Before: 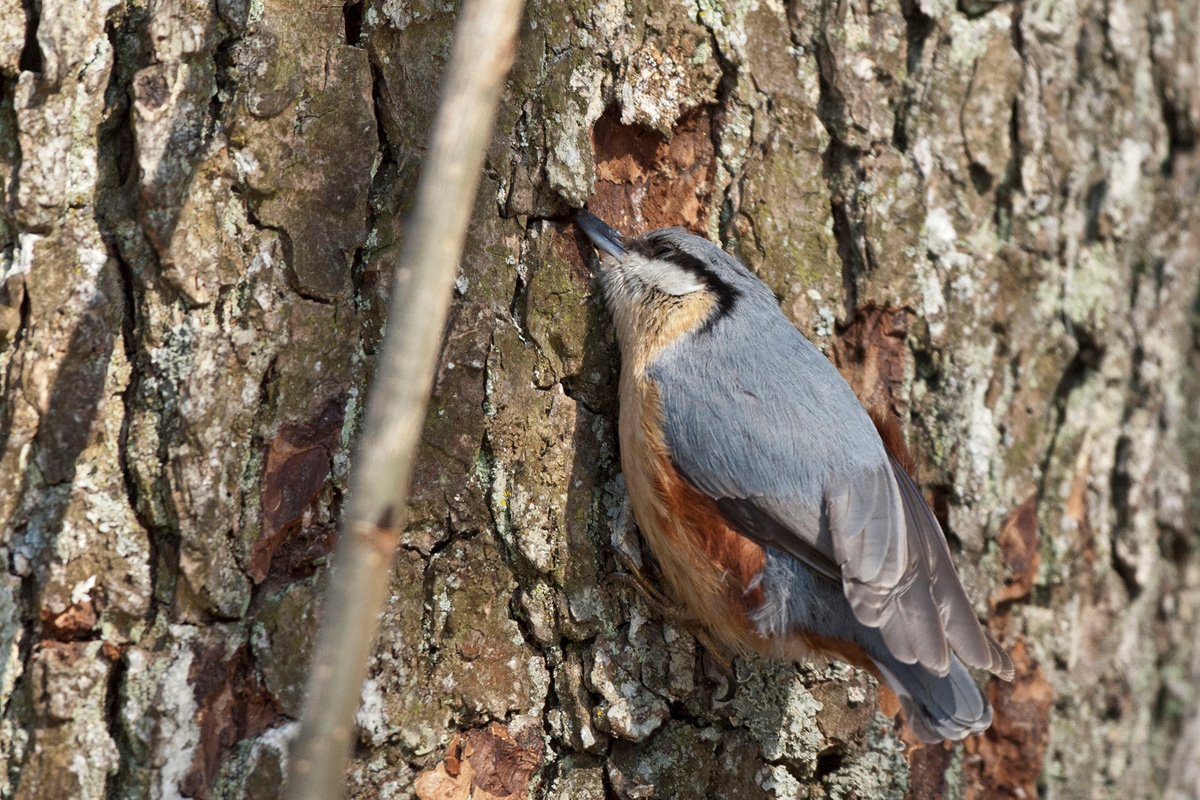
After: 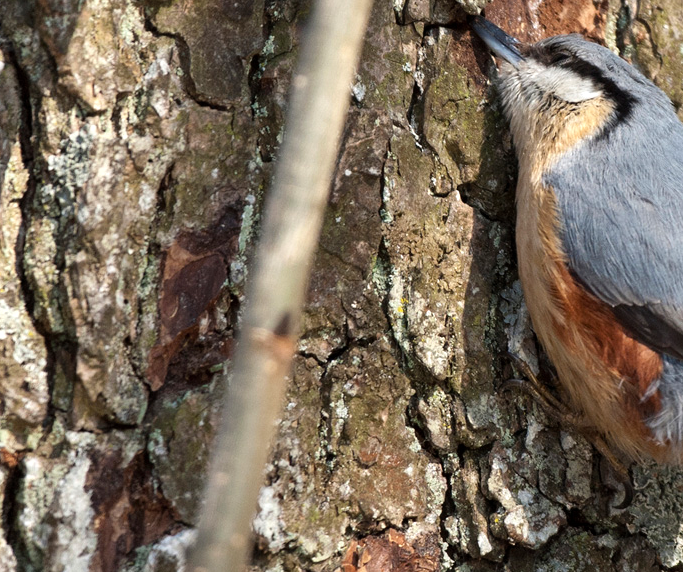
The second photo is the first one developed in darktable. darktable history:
crop: left 8.625%, top 24.181%, right 34.412%, bottom 4.225%
tone equalizer: -8 EV -0.451 EV, -7 EV -0.405 EV, -6 EV -0.32 EV, -5 EV -0.23 EV, -3 EV 0.211 EV, -2 EV 0.316 EV, -1 EV 0.365 EV, +0 EV 0.405 EV, luminance estimator HSV value / RGB max
